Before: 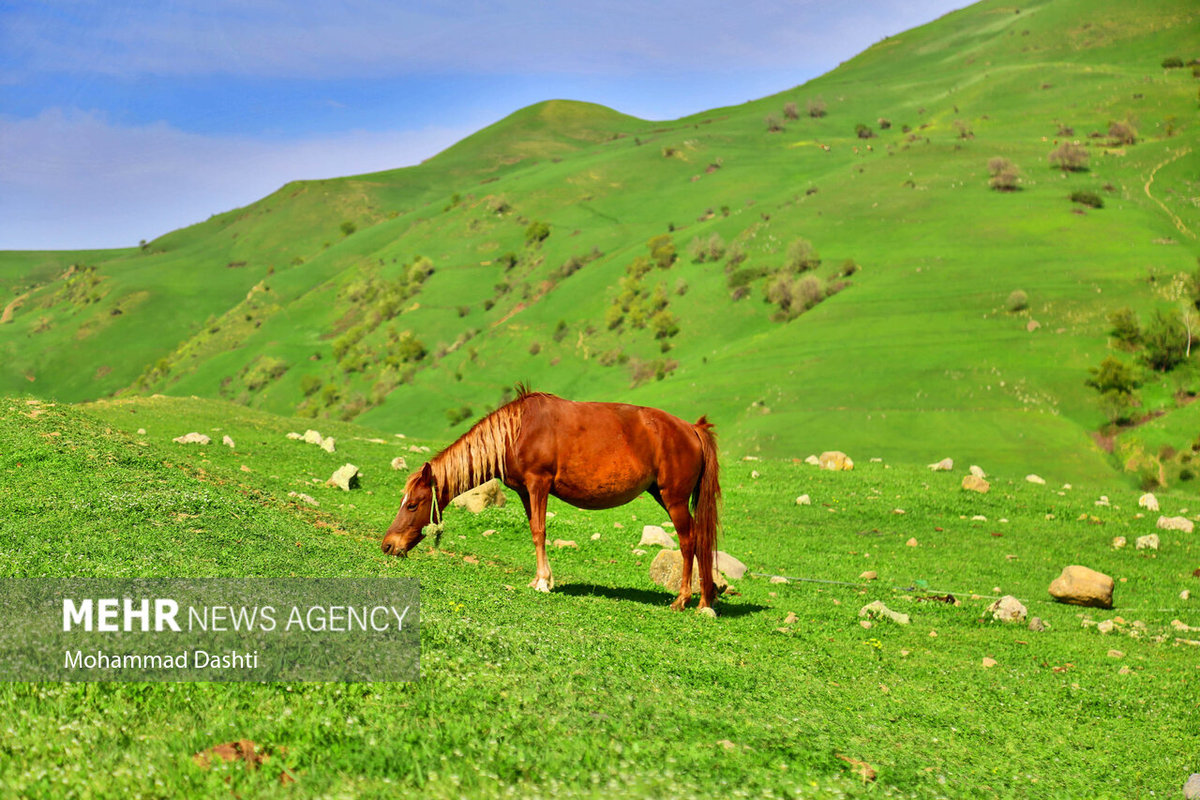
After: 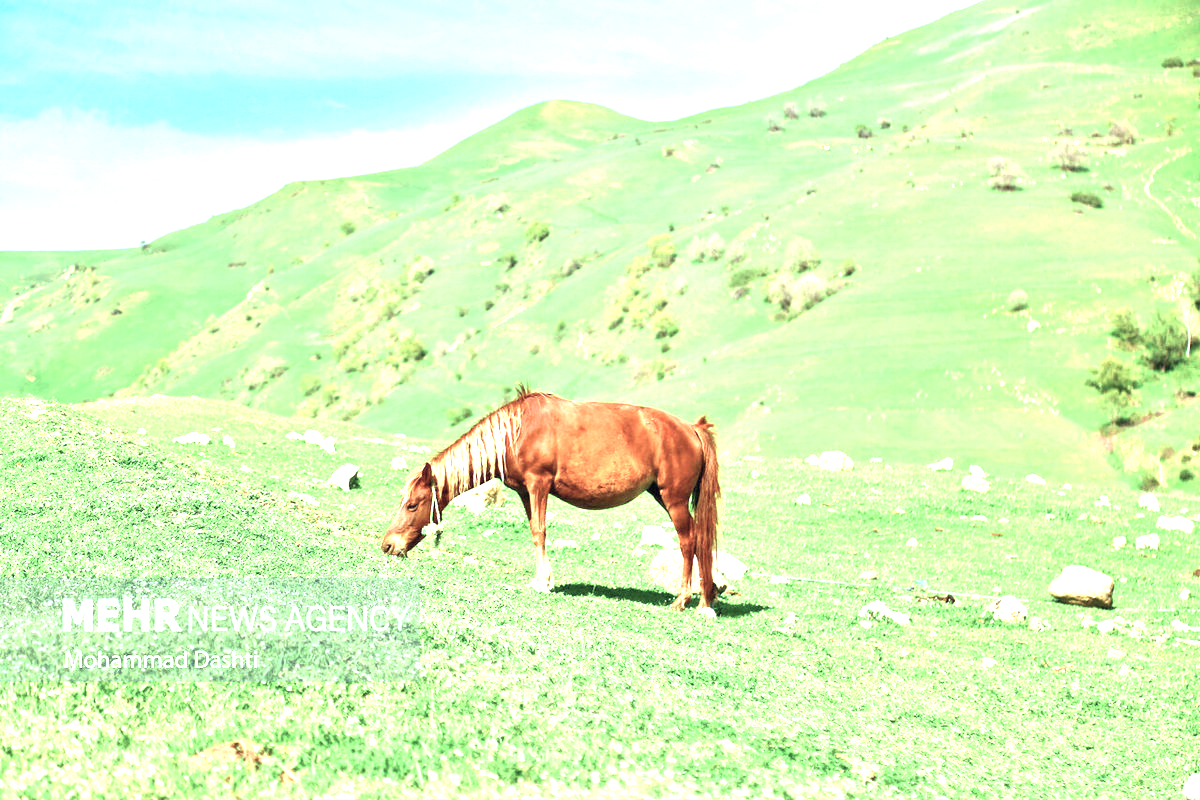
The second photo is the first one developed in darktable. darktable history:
color correction: highlights a* -12.31, highlights b* -17.41, saturation 0.704
exposure: black level correction 0, exposure 1.996 EV, compensate exposure bias true, compensate highlight preservation false
